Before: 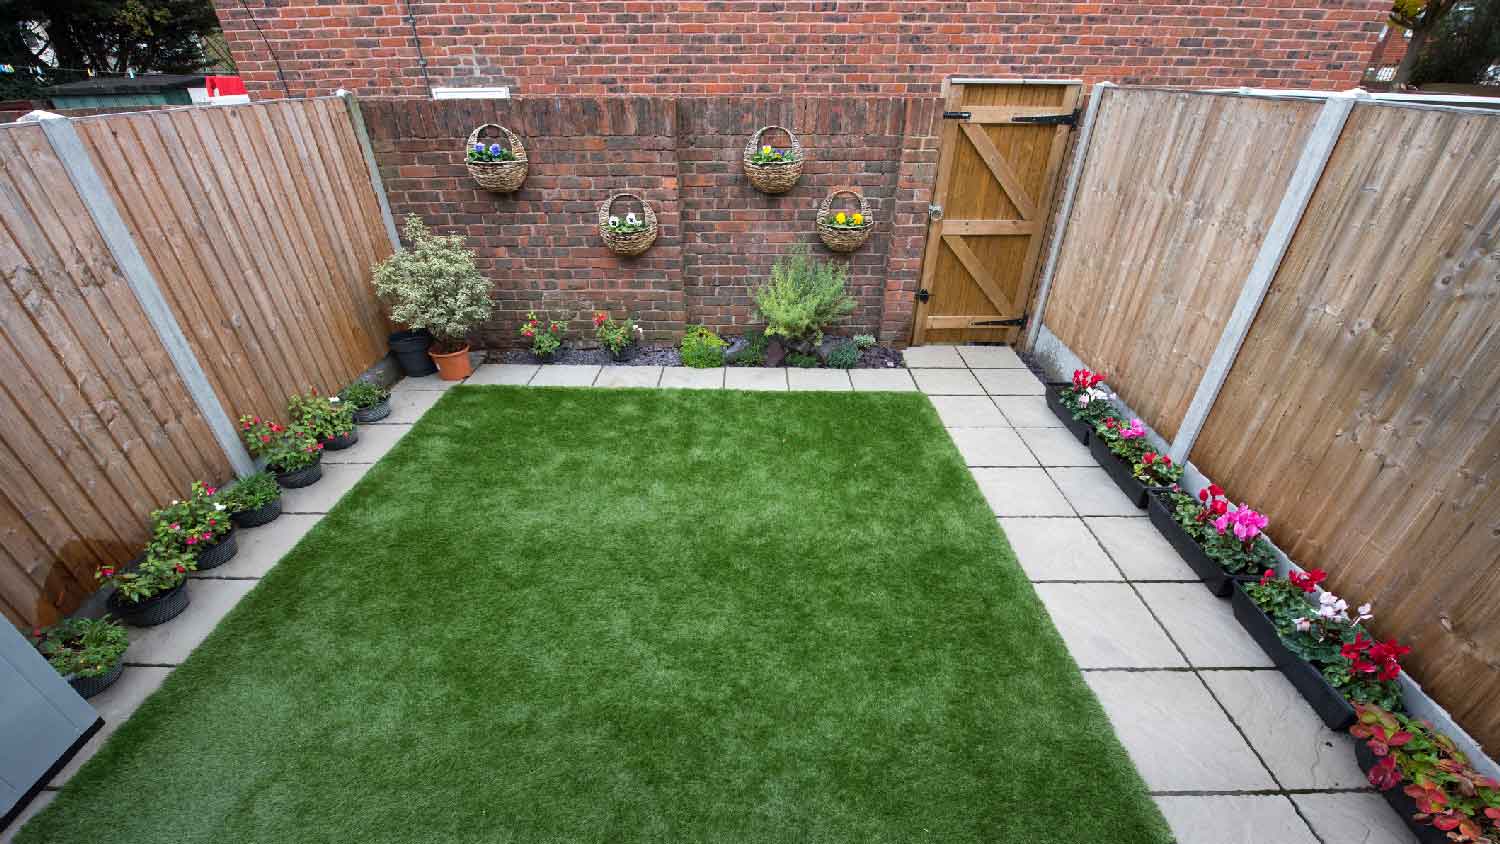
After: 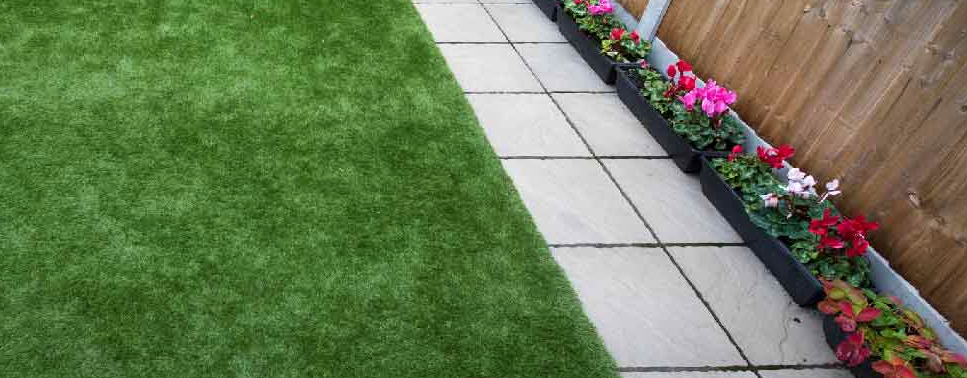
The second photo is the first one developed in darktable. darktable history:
crop and rotate: left 35.509%, top 50.238%, bottom 4.934%
velvia: strength 15%
